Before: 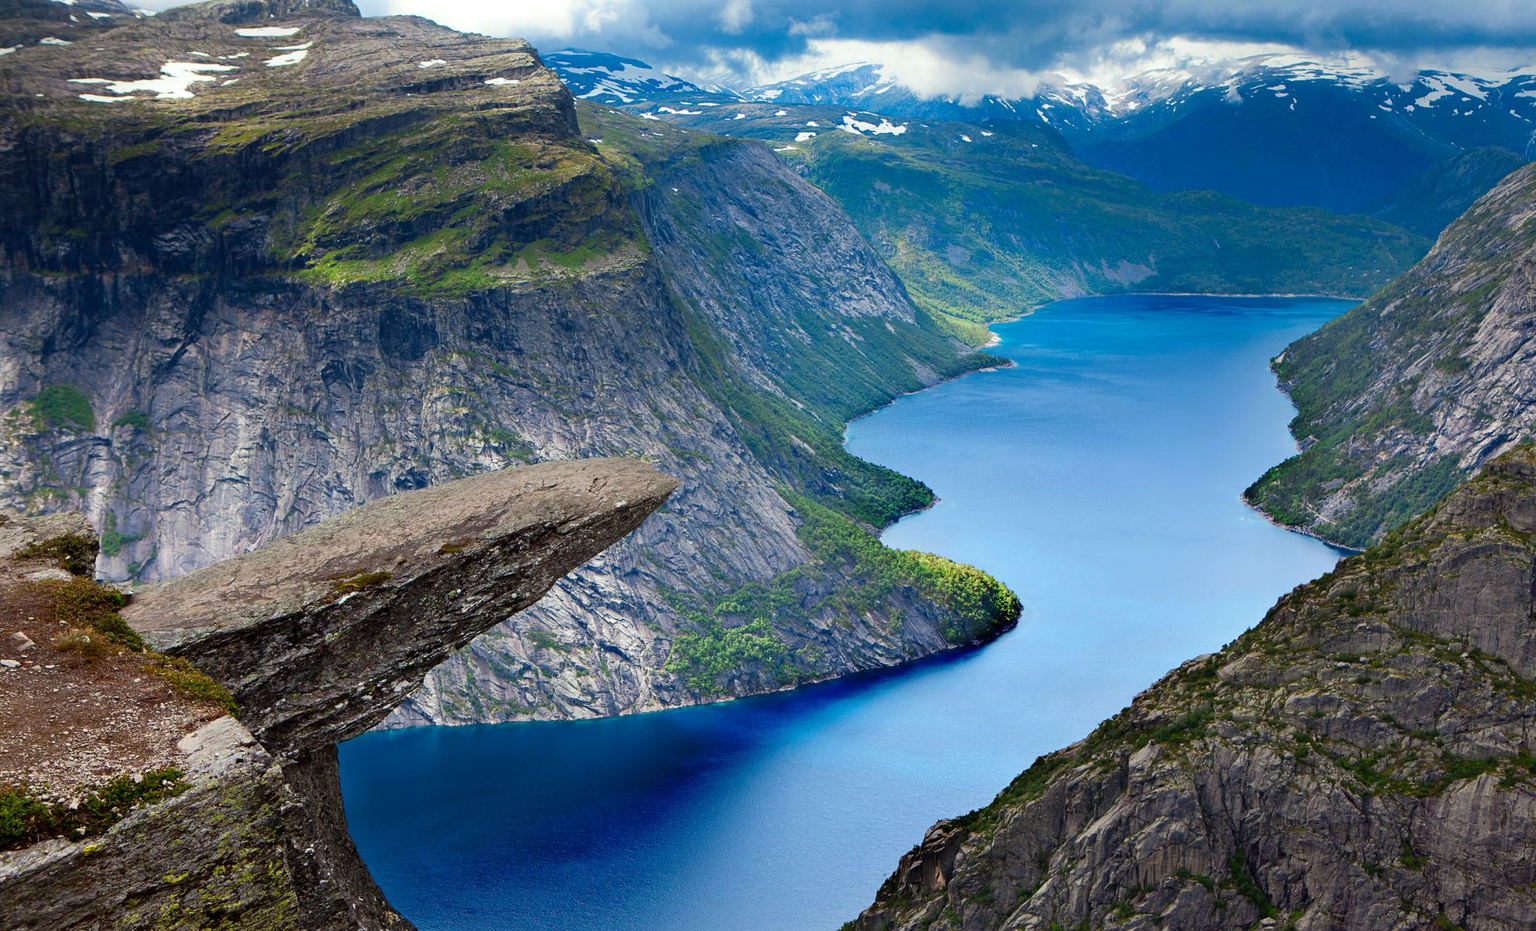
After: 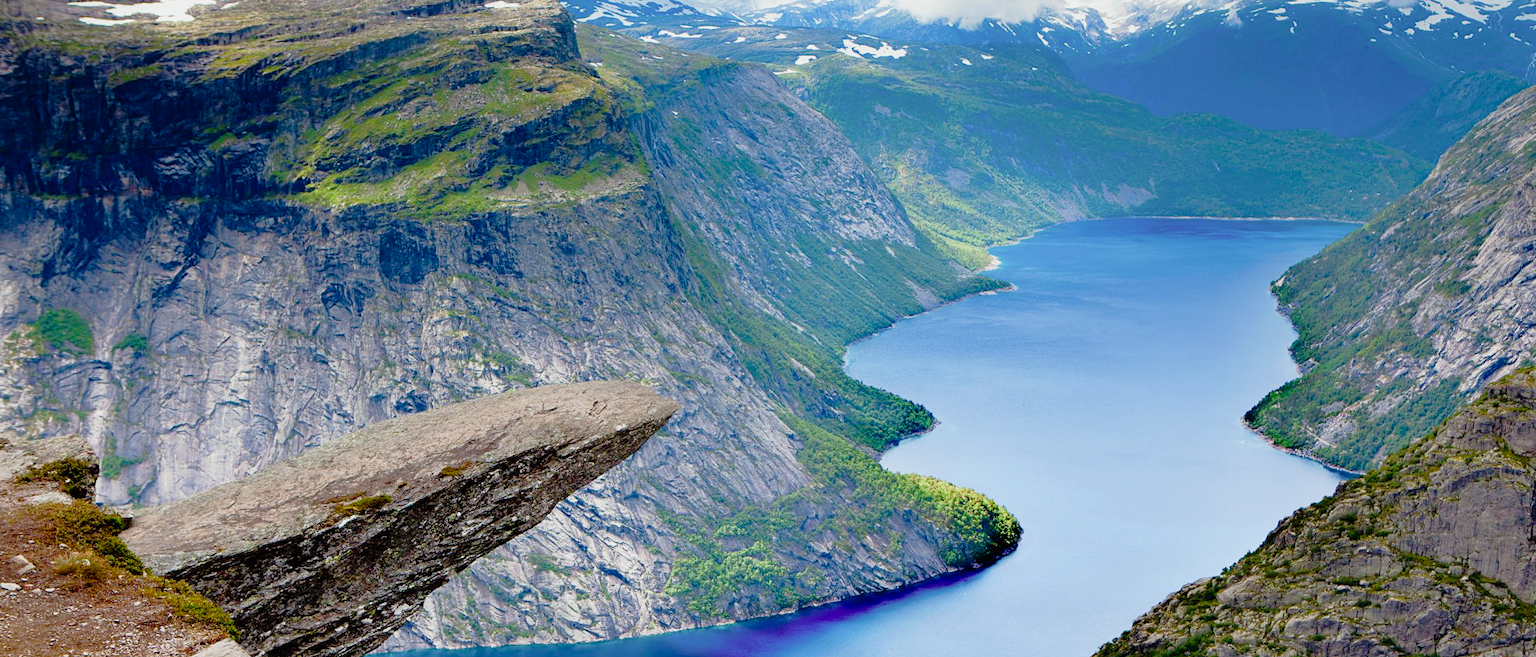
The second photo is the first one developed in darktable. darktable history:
tone curve: curves: ch0 [(0, 0) (0.003, 0.007) (0.011, 0.011) (0.025, 0.021) (0.044, 0.04) (0.069, 0.07) (0.1, 0.129) (0.136, 0.187) (0.177, 0.254) (0.224, 0.325) (0.277, 0.398) (0.335, 0.461) (0.399, 0.513) (0.468, 0.571) (0.543, 0.624) (0.623, 0.69) (0.709, 0.777) (0.801, 0.86) (0.898, 0.953) (1, 1)], preserve colors none
rgb curve: curves: ch0 [(0, 0) (0.053, 0.068) (0.122, 0.128) (1, 1)]
sigmoid: on, module defaults
crop and rotate: top 8.293%, bottom 20.996%
